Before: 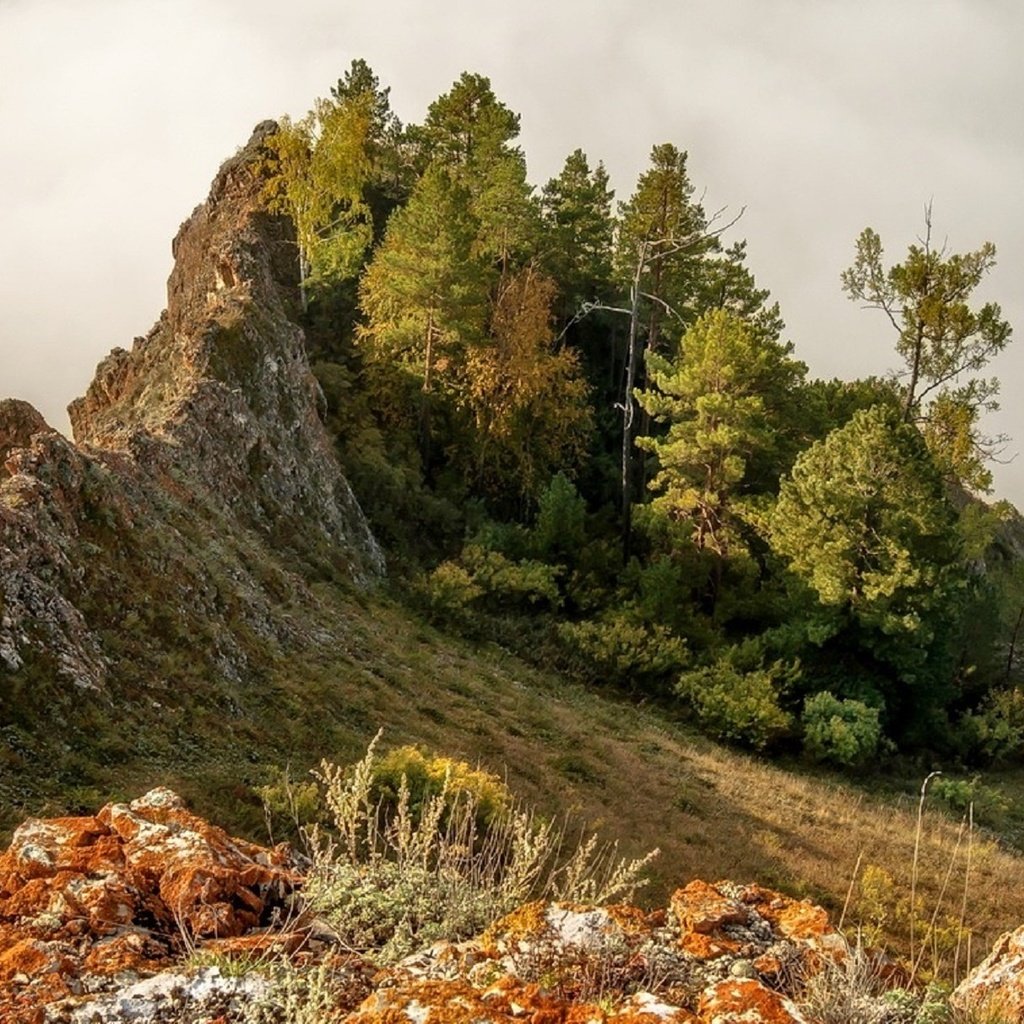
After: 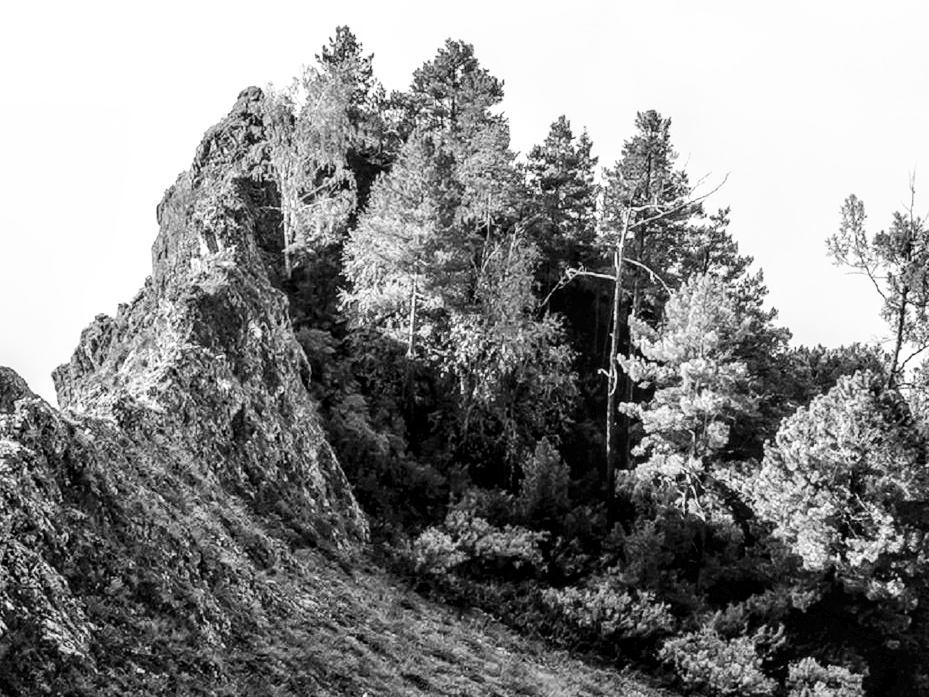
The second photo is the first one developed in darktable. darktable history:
exposure: black level correction 0.001, exposure 0.191 EV, compensate highlight preservation false
local contrast: detail 130%
crop: left 1.59%, top 3.373%, right 7.609%, bottom 28.479%
base curve: curves: ch0 [(0, 0.003) (0.001, 0.002) (0.006, 0.004) (0.02, 0.022) (0.048, 0.086) (0.094, 0.234) (0.162, 0.431) (0.258, 0.629) (0.385, 0.8) (0.548, 0.918) (0.751, 0.988) (1, 1)]
color calibration: output gray [0.267, 0.423, 0.267, 0], illuminant custom, x 0.387, y 0.387, temperature 3820.39 K
